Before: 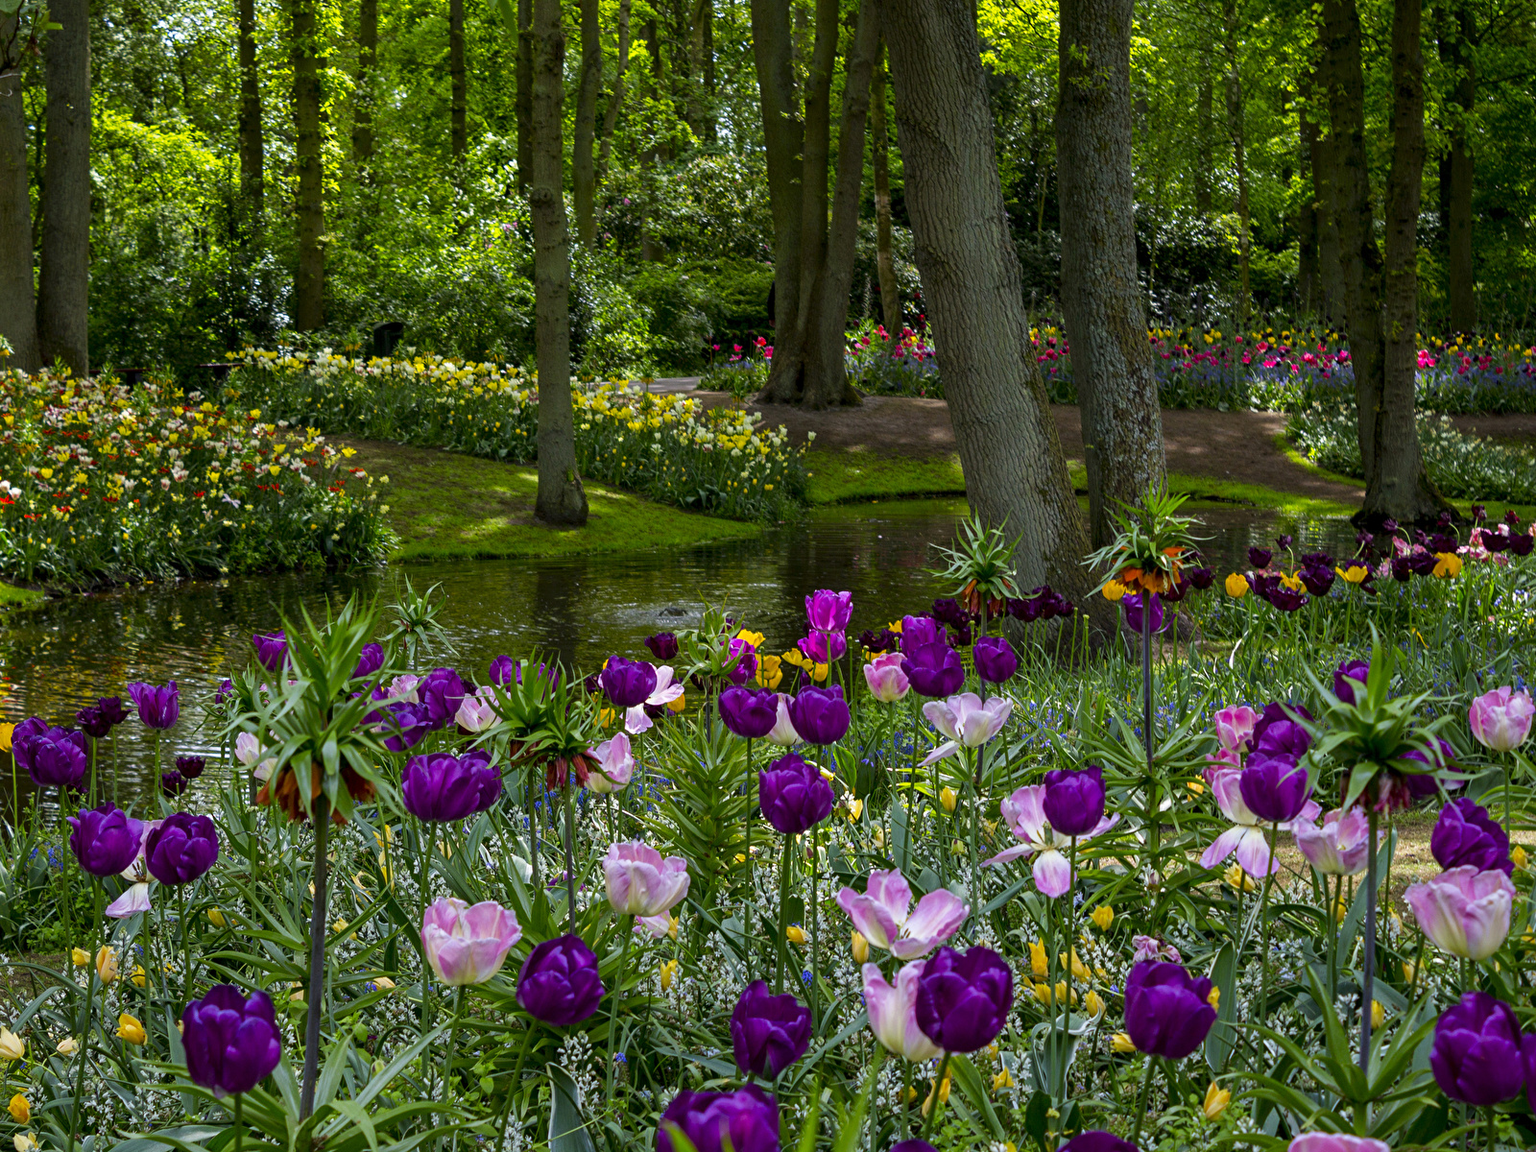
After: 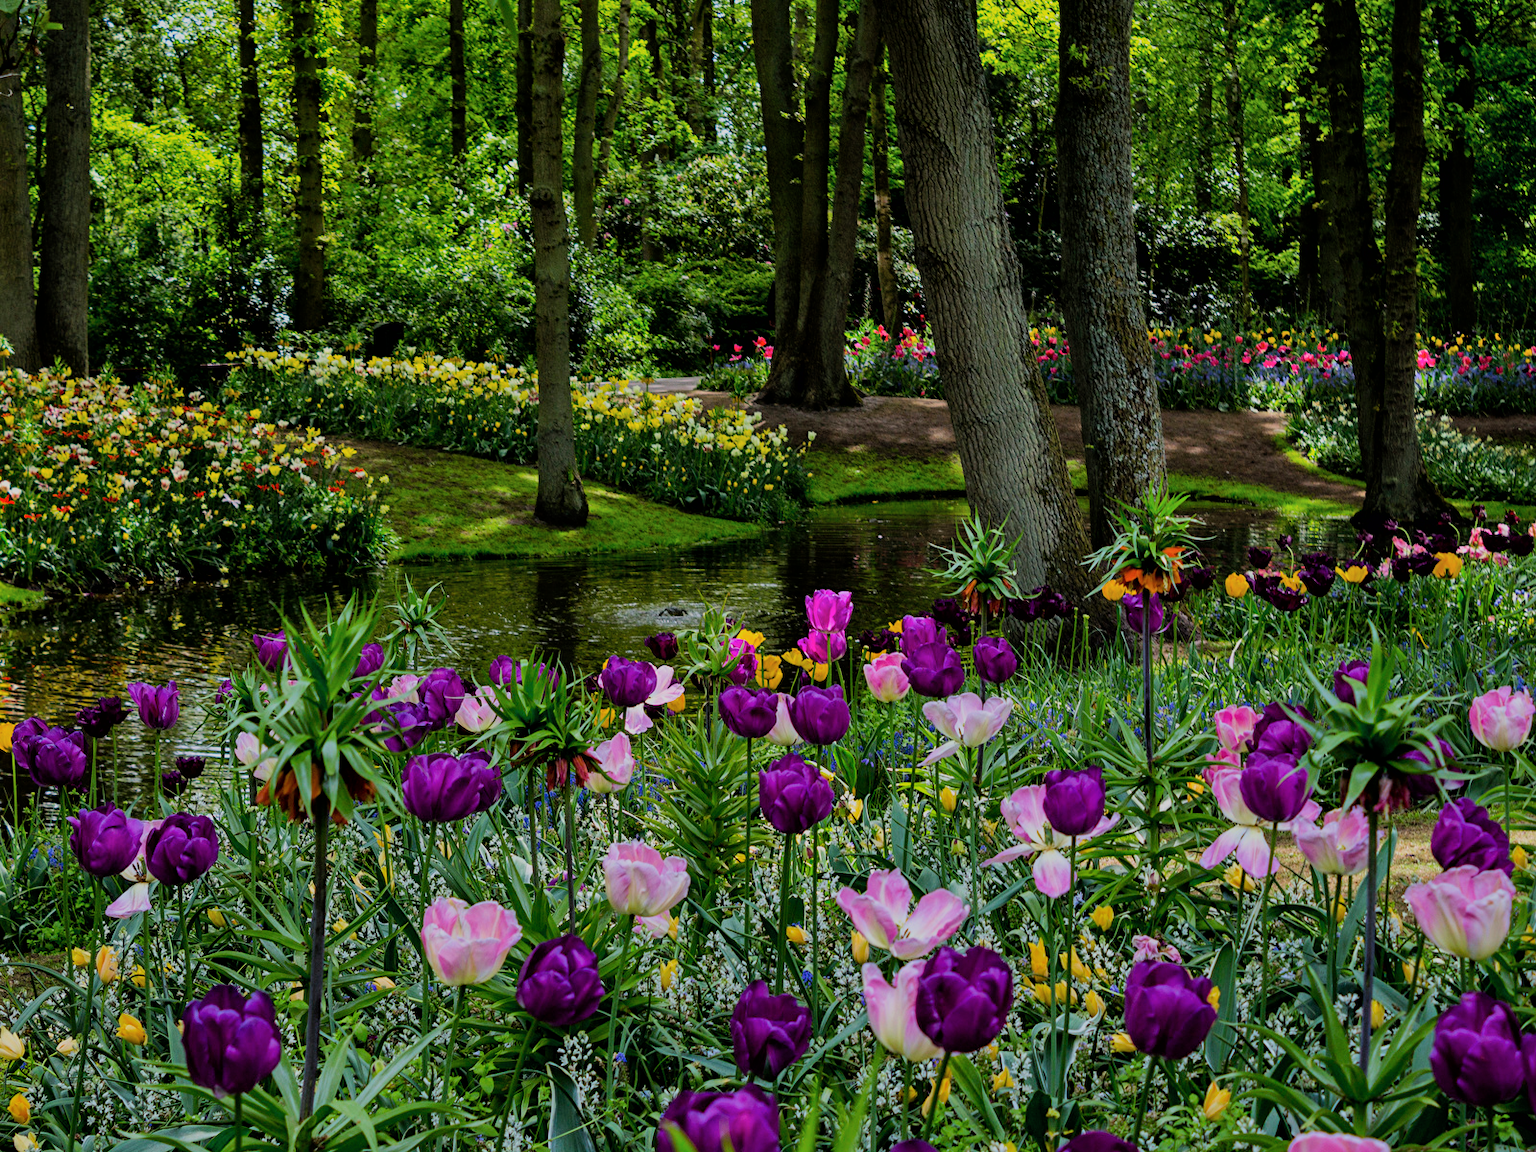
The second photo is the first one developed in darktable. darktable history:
shadows and highlights: shadows 37.27, highlights -28.18, soften with gaussian
filmic rgb: black relative exposure -7.15 EV, white relative exposure 5.36 EV, hardness 3.02, color science v6 (2022)
